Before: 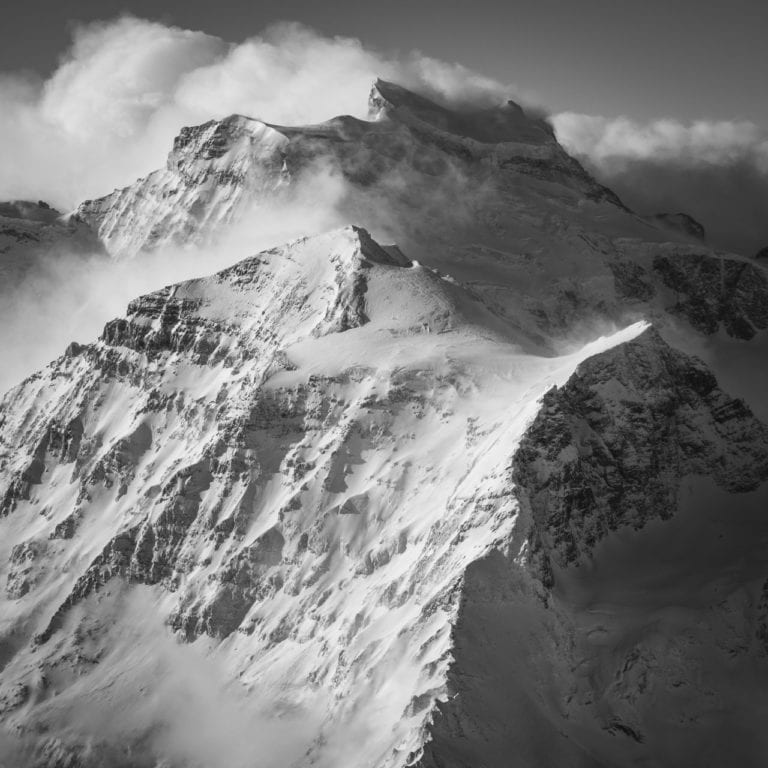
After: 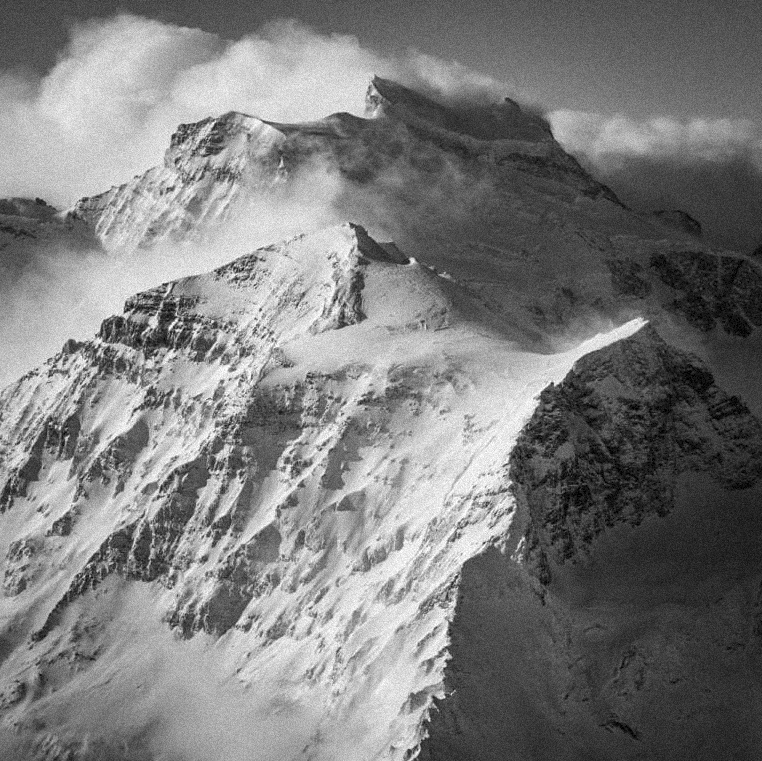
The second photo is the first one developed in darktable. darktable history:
sharpen: amount 0.2
crop: left 0.434%, top 0.485%, right 0.244%, bottom 0.386%
grain: strength 35%, mid-tones bias 0%
